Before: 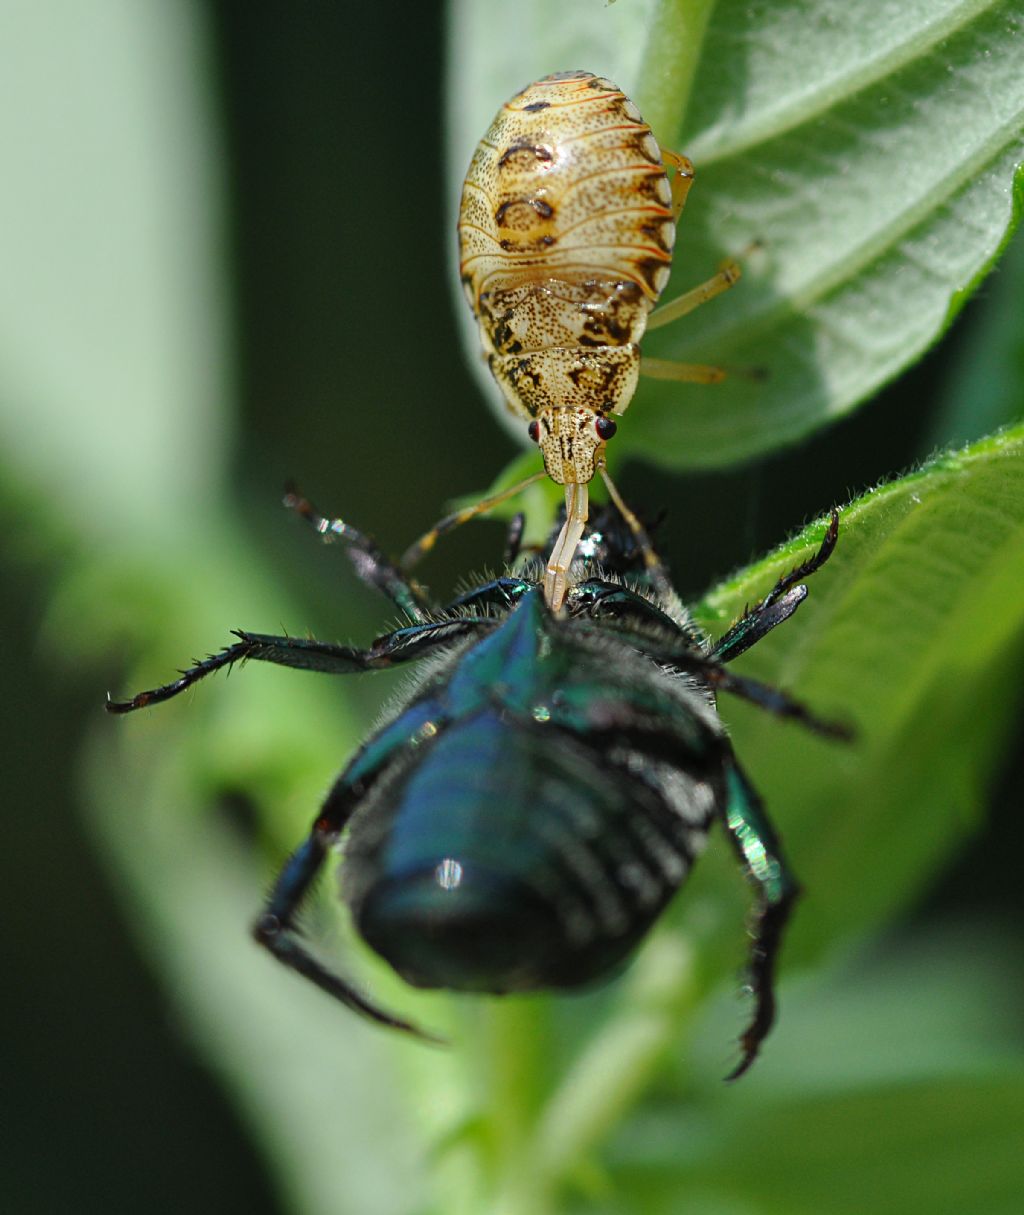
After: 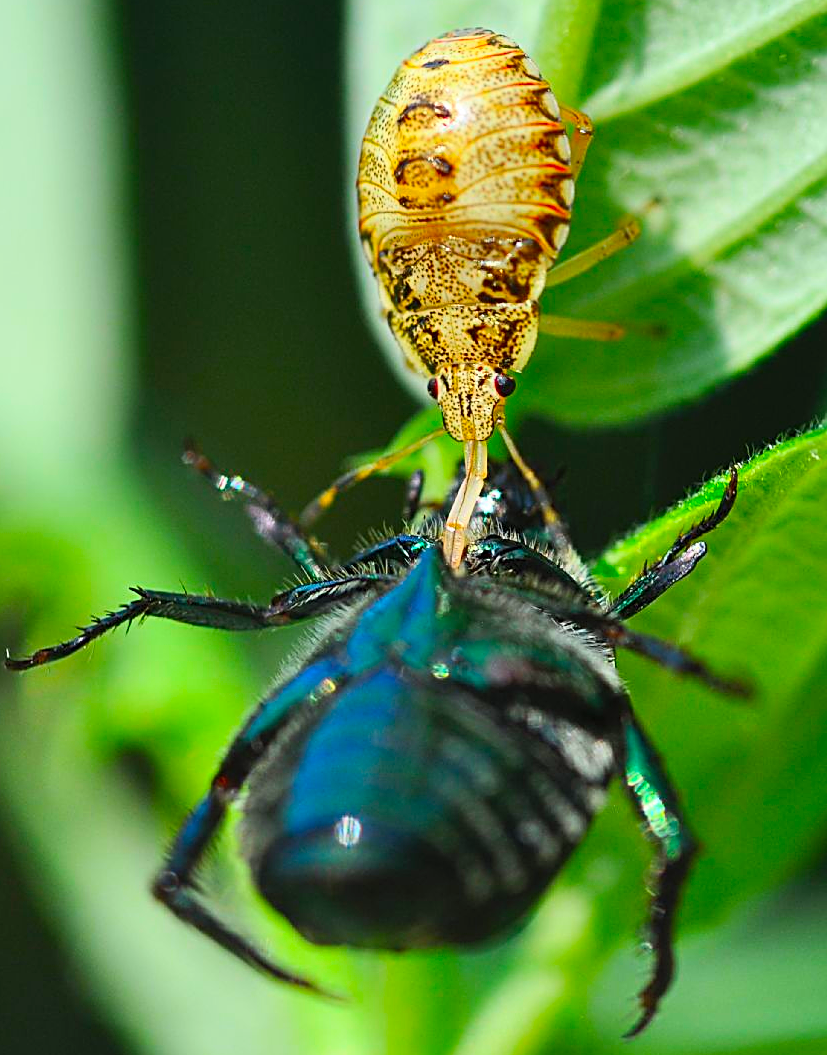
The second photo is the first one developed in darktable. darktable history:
sharpen: on, module defaults
contrast brightness saturation: contrast 0.203, brightness 0.192, saturation 0.806
crop: left 9.957%, top 3.614%, right 9.246%, bottom 9.495%
